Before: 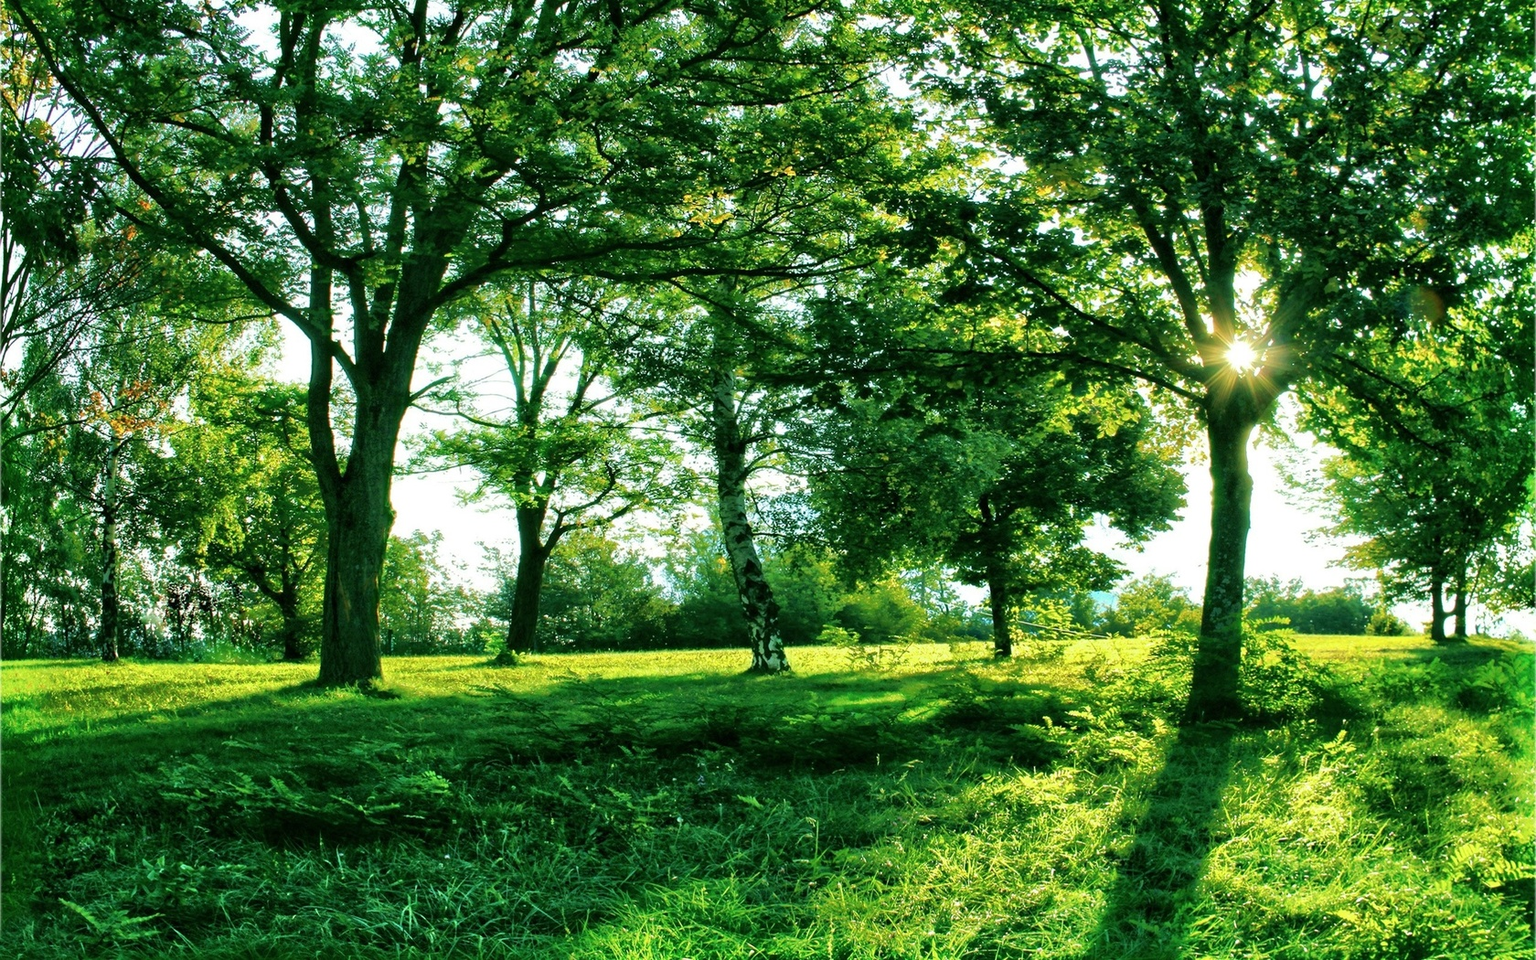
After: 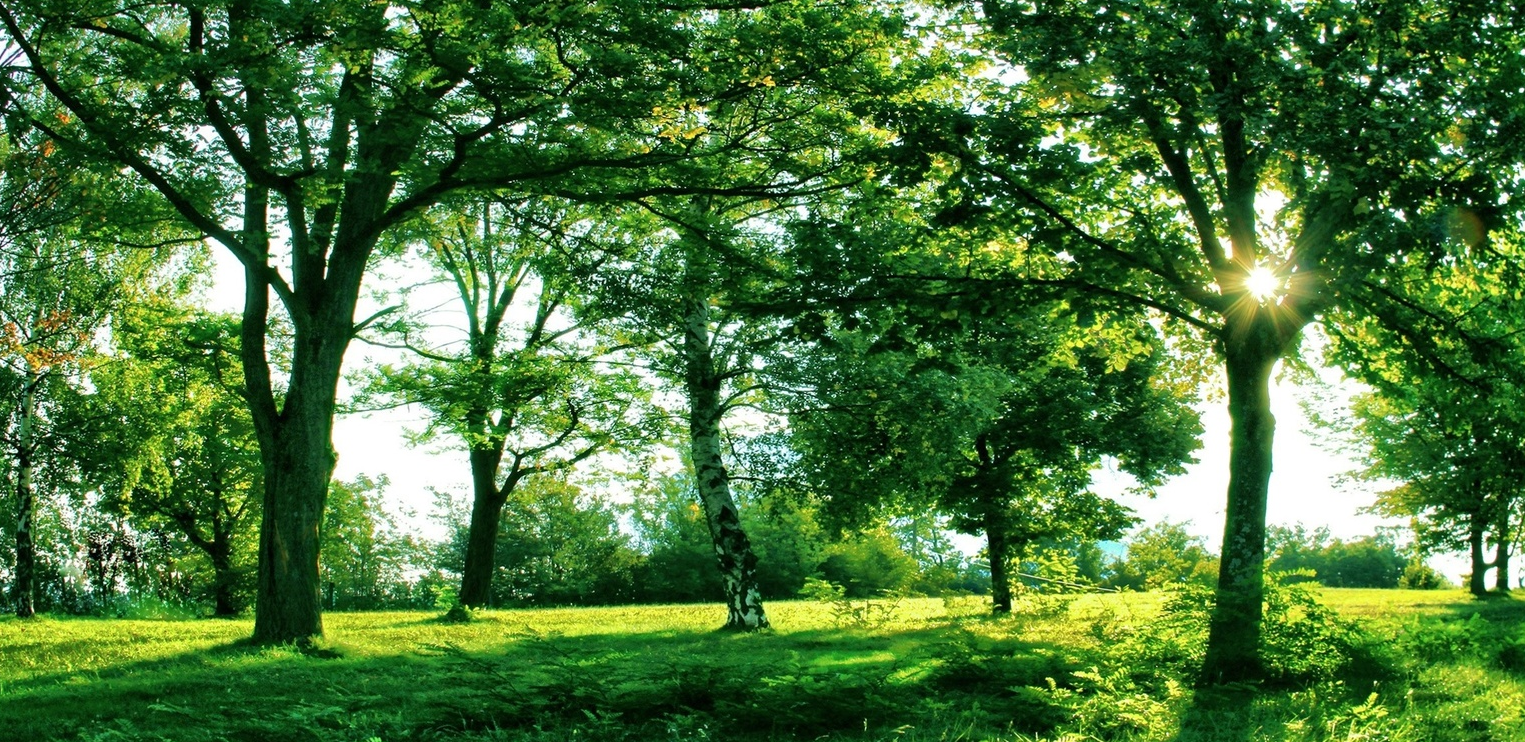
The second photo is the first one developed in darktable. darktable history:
crop: left 5.7%, top 10.128%, right 3.522%, bottom 19.183%
